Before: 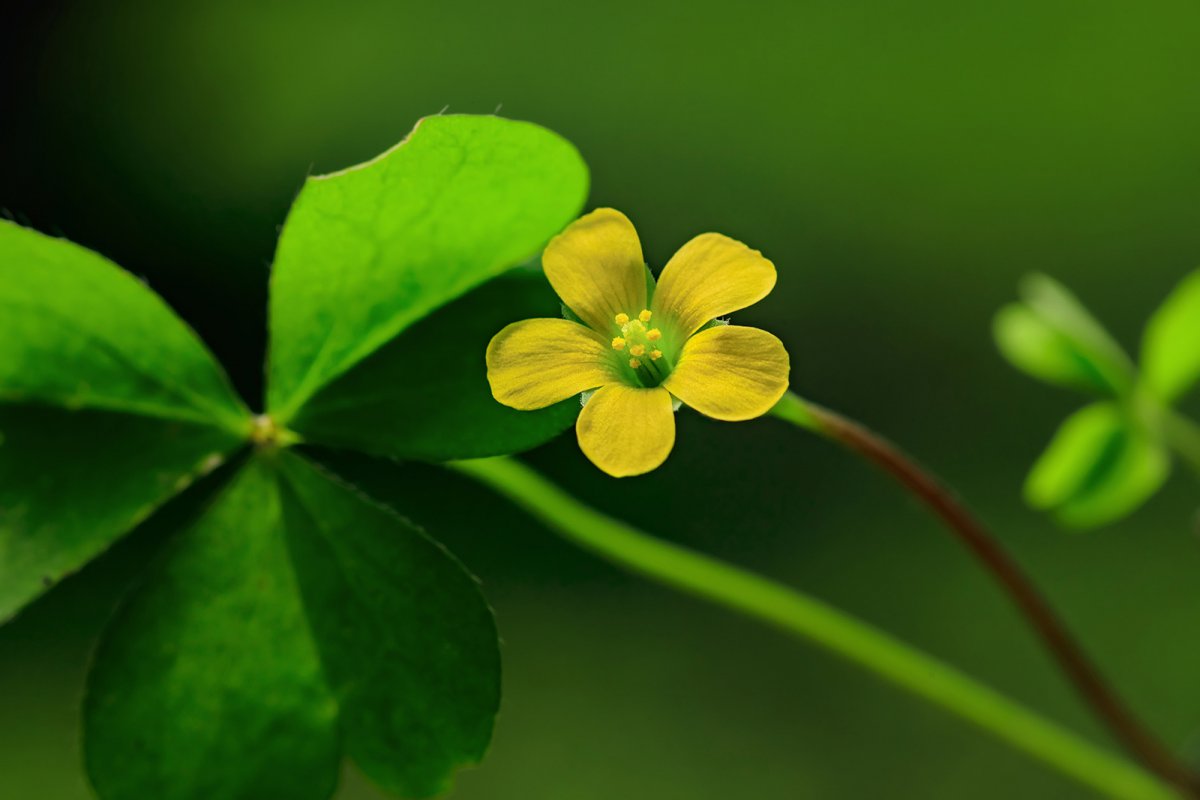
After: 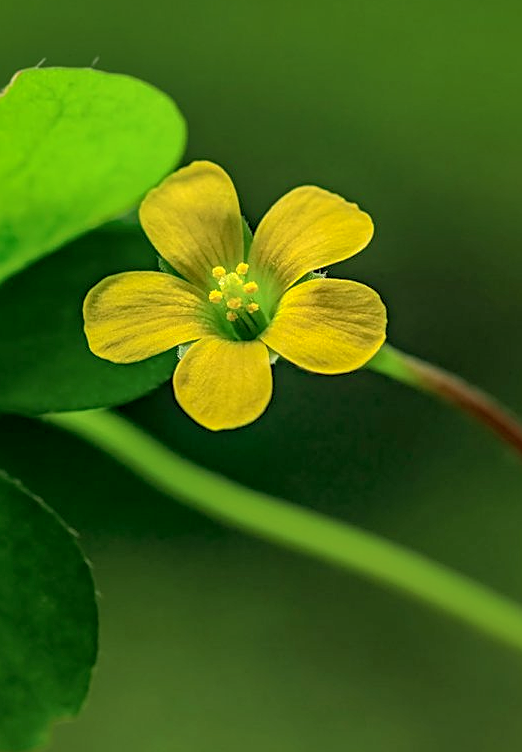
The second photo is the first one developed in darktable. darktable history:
crop: left 33.655%, top 5.945%, right 22.837%
sharpen: on, module defaults
local contrast: detail 142%
shadows and highlights: on, module defaults
